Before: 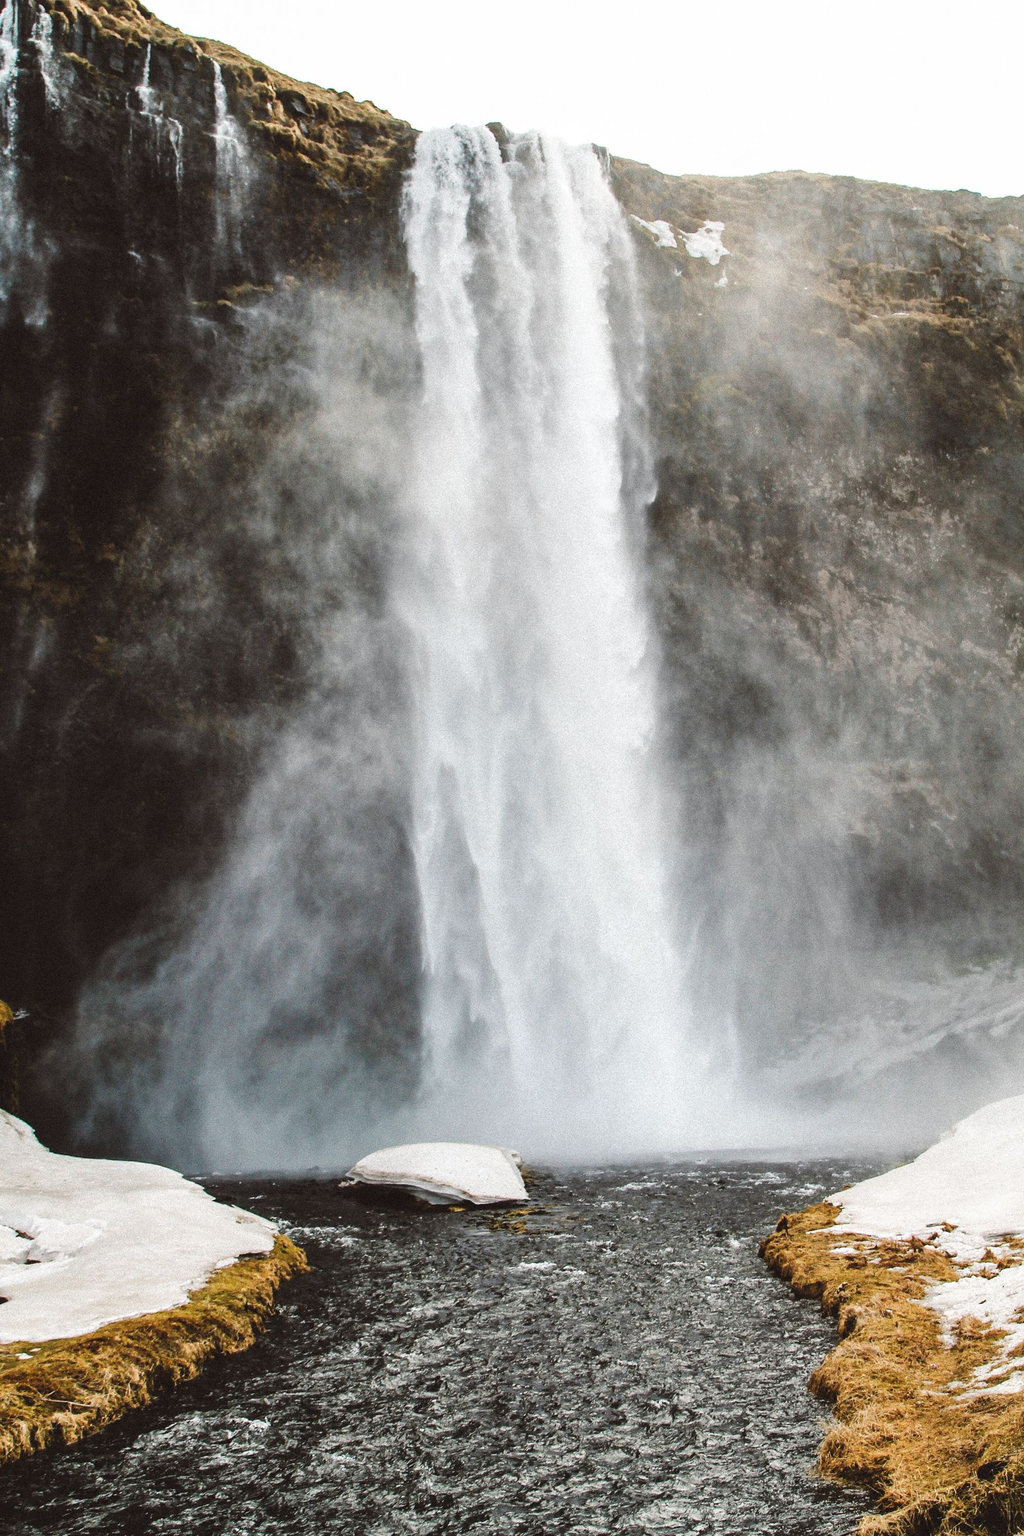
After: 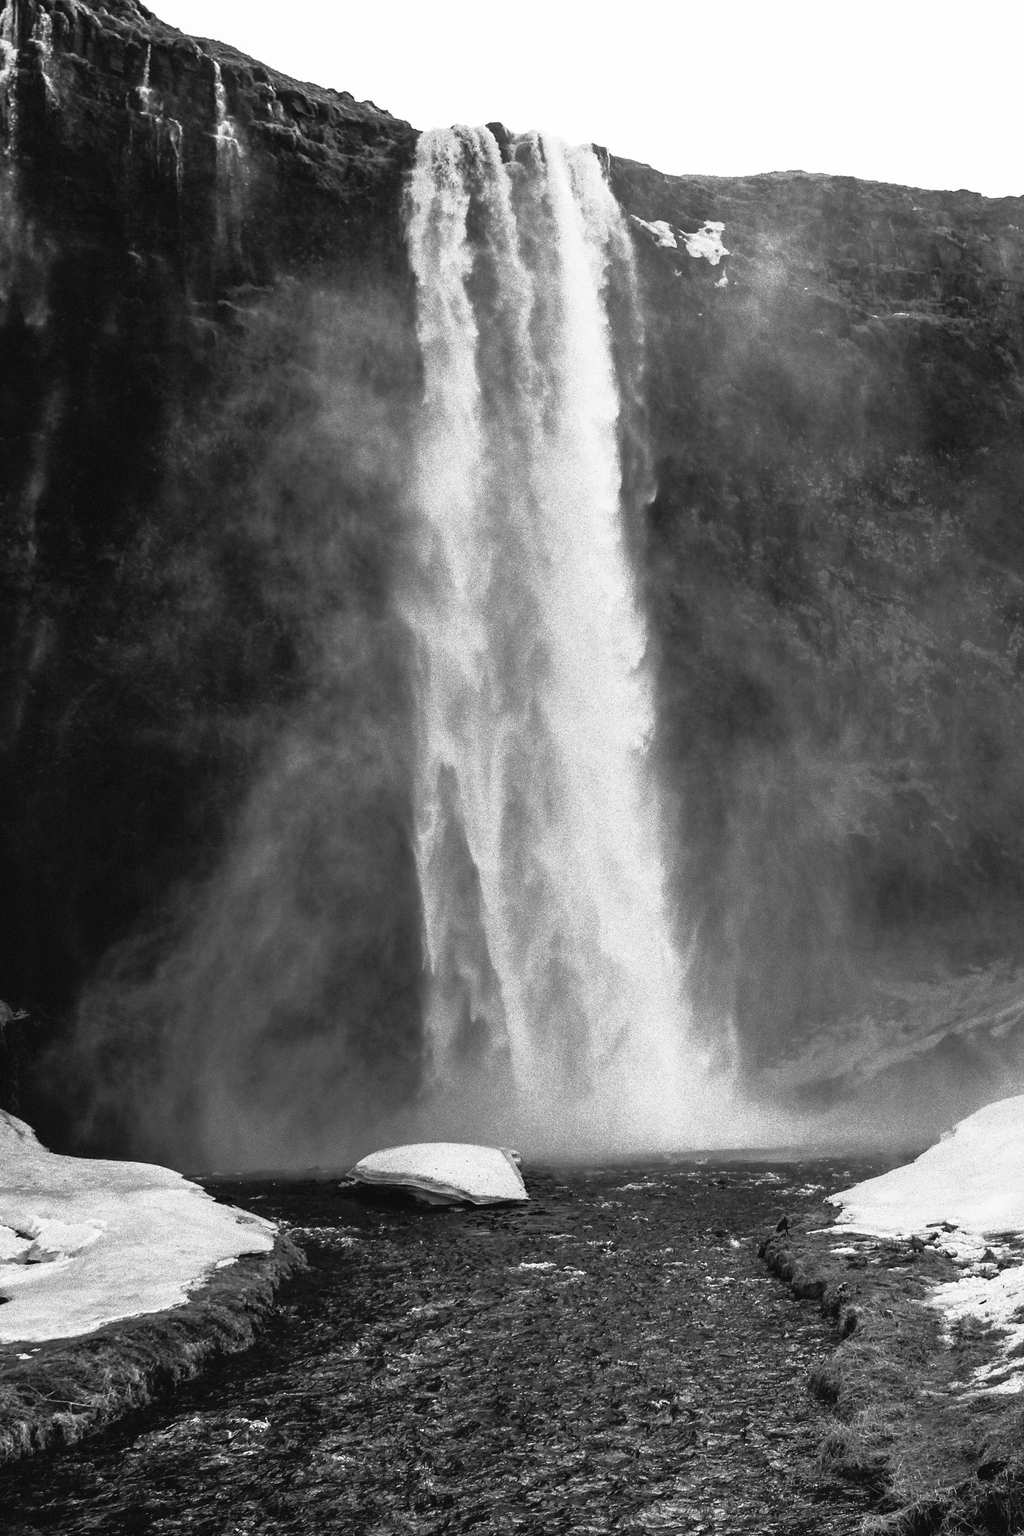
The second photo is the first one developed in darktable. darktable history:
color contrast: green-magenta contrast 0, blue-yellow contrast 0
base curve: curves: ch0 [(0, 0) (0.564, 0.291) (0.802, 0.731) (1, 1)]
denoise (profiled): patch size 2, preserve shadows 1.02, bias correction -0.395, scattering 0.3, a [0, 0, 0], y [[0.5 ×7] ×4, [0.5, 0.666, 0.339, 0.674, 0.384, 0.5, 0.5], [0.5 ×7]]
